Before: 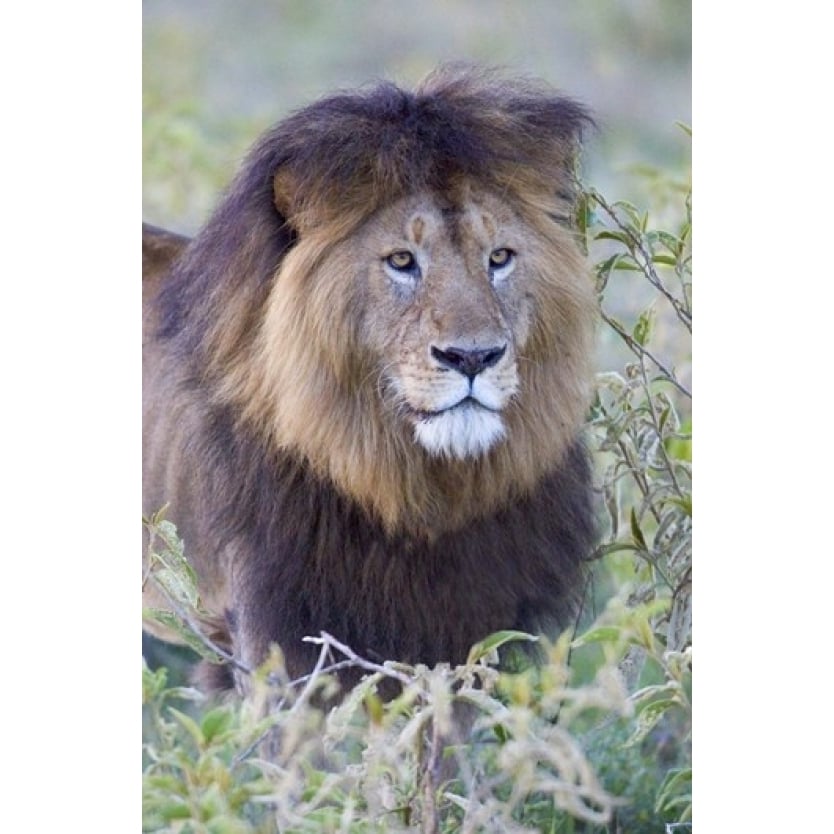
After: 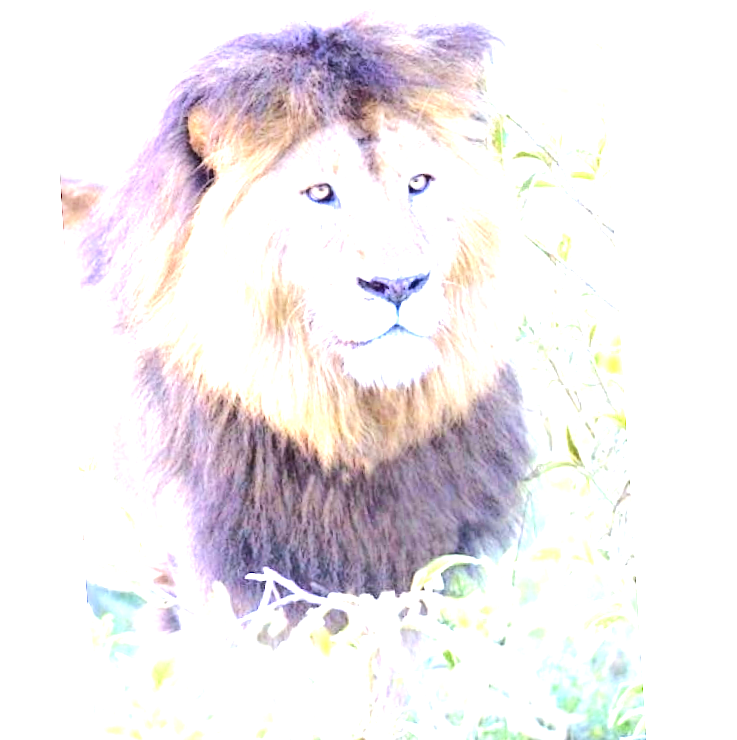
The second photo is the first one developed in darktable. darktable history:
tone curve: curves: ch0 [(0, 0.02) (0.063, 0.058) (0.262, 0.243) (0.447, 0.468) (0.544, 0.596) (0.805, 0.823) (1, 0.952)]; ch1 [(0, 0) (0.339, 0.31) (0.417, 0.401) (0.452, 0.455) (0.482, 0.483) (0.502, 0.499) (0.517, 0.506) (0.55, 0.542) (0.588, 0.604) (0.729, 0.782) (1, 1)]; ch2 [(0, 0) (0.346, 0.34) (0.431, 0.45) (0.485, 0.487) (0.5, 0.496) (0.527, 0.526) (0.56, 0.574) (0.613, 0.642) (0.679, 0.703) (1, 1)], color space Lab, linked channels, preserve colors none
exposure: exposure 2.948 EV, compensate exposure bias true, compensate highlight preservation false
crop and rotate: angle 3.67°, left 6.048%, top 5.718%
